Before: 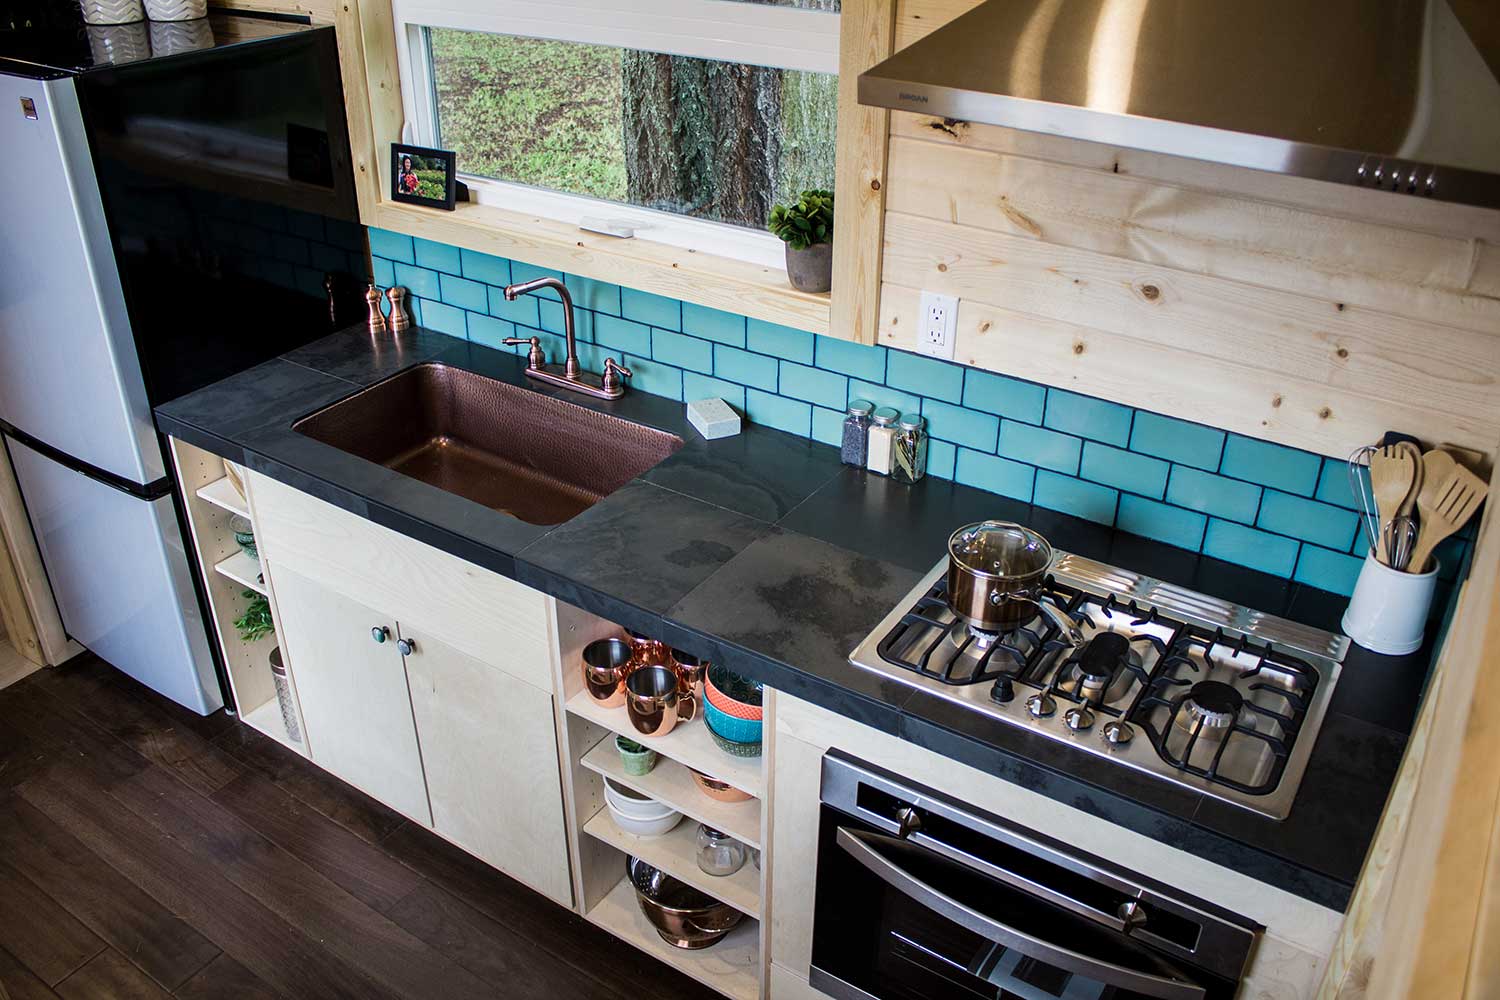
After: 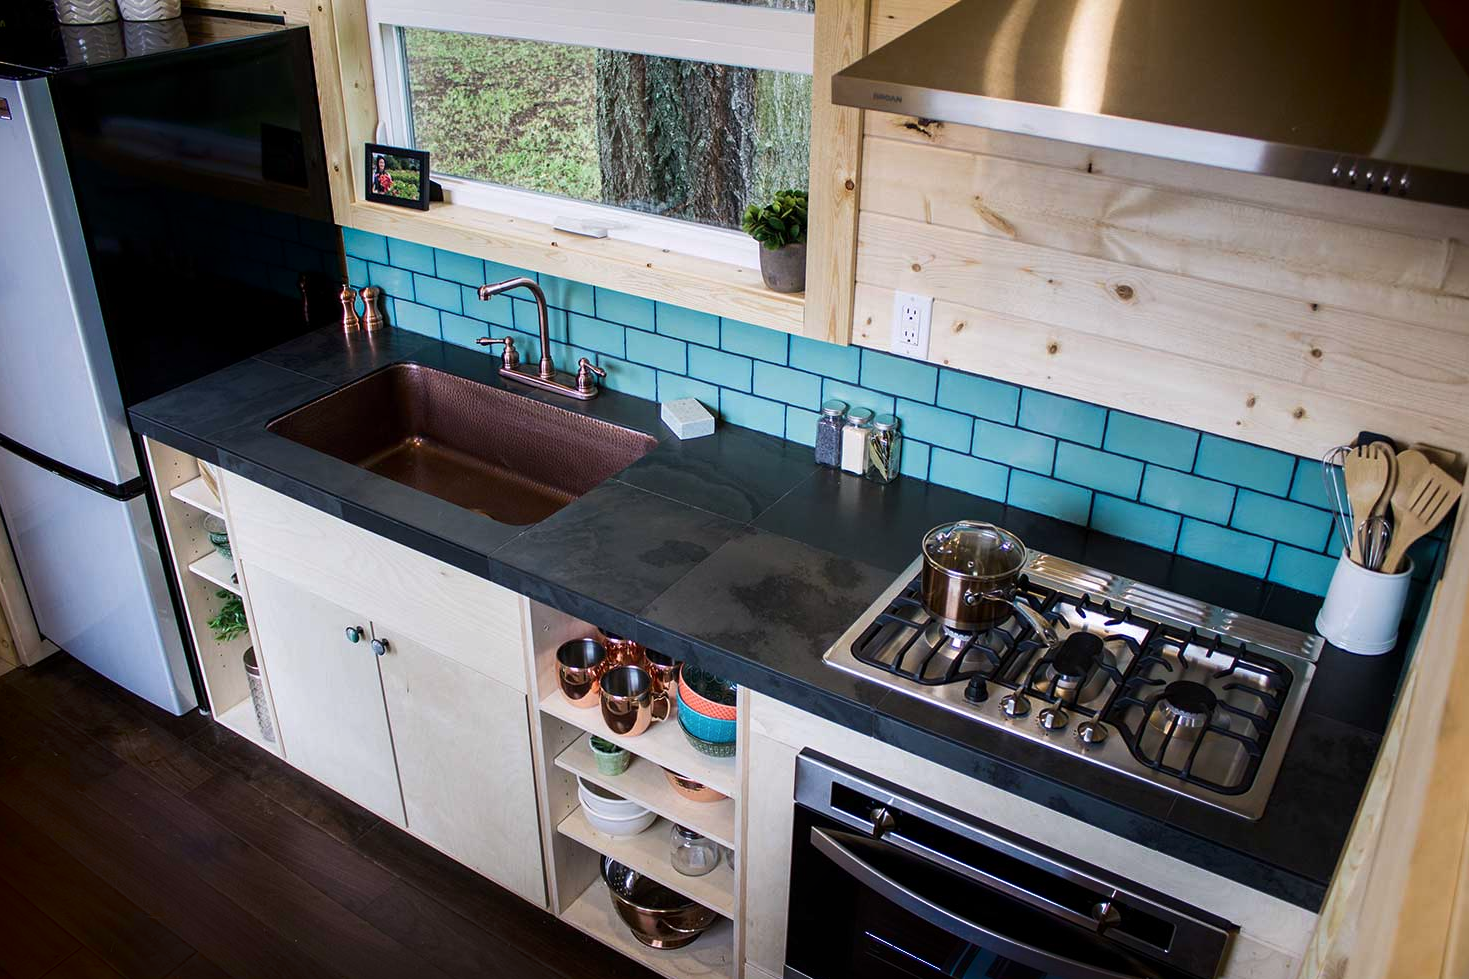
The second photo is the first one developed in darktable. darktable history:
shadows and highlights: shadows -88.03, highlights -35.45, shadows color adjustment 99.15%, highlights color adjustment 0%, soften with gaussian
crop: left 1.743%, right 0.268%, bottom 2.011%
white balance: red 1.009, blue 1.027
color correction: saturation 0.98
